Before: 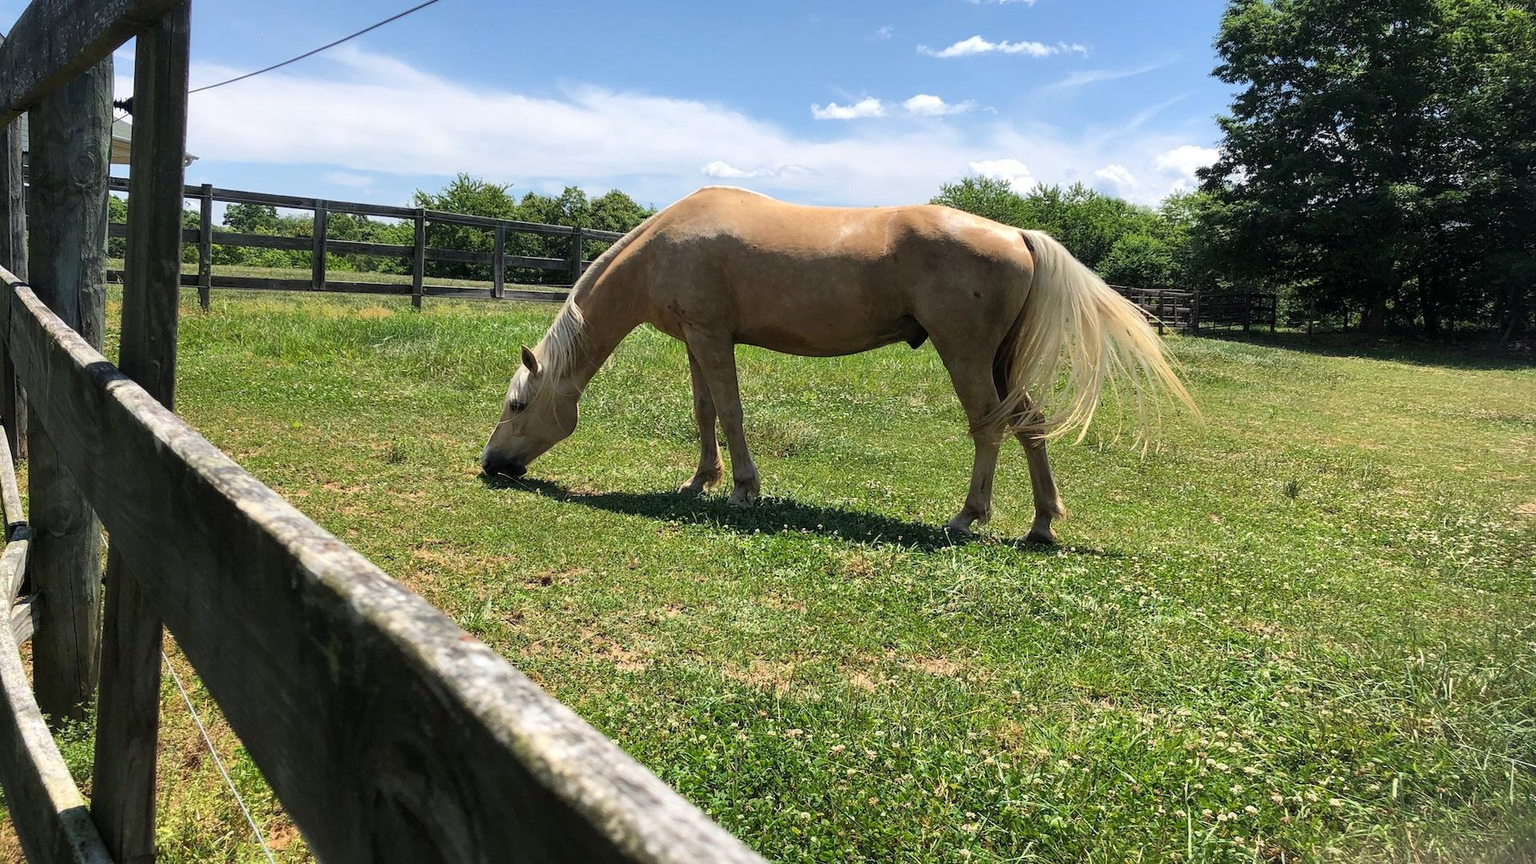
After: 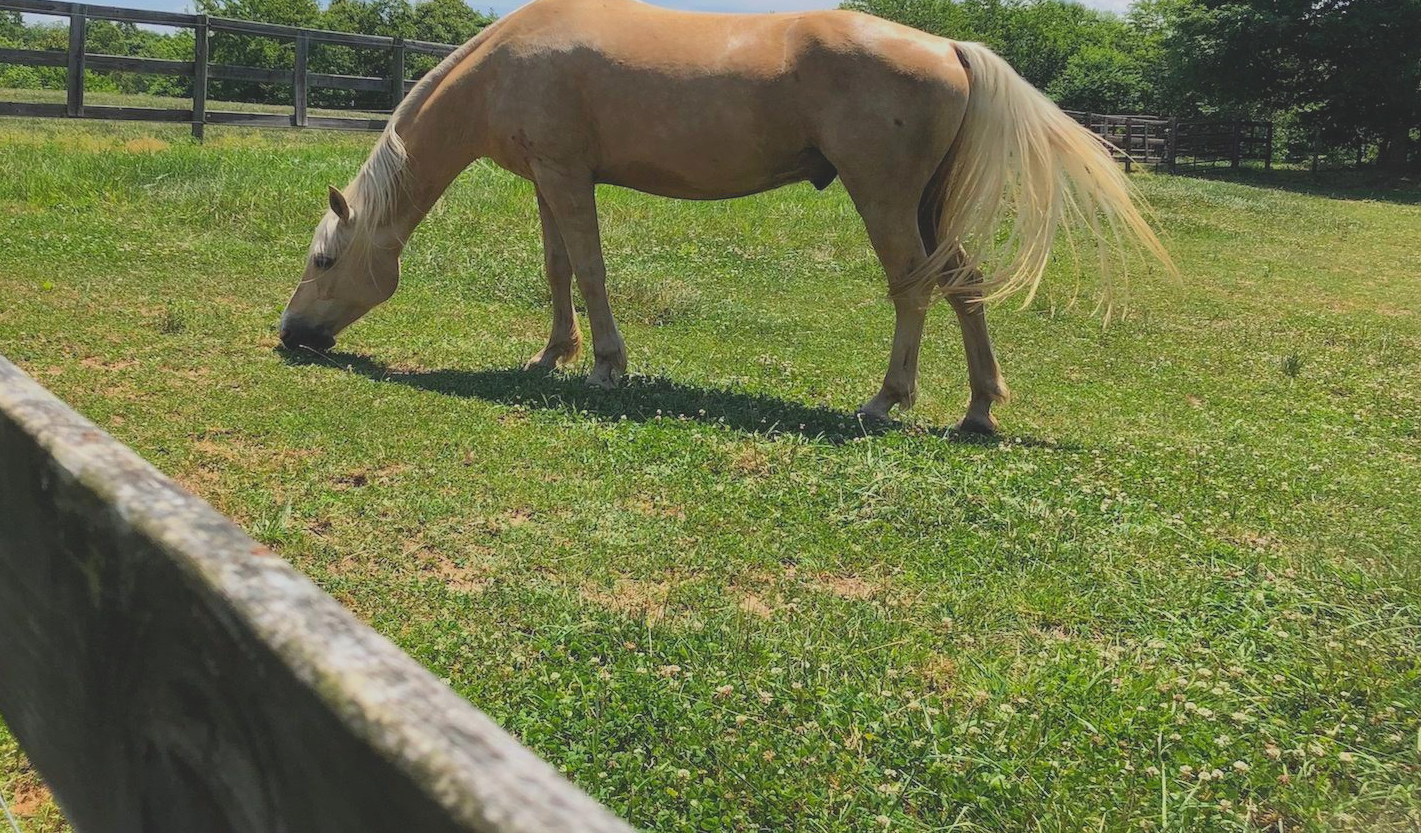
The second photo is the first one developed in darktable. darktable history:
crop: left 16.871%, top 22.857%, right 9.116%
contrast brightness saturation: contrast -0.28
